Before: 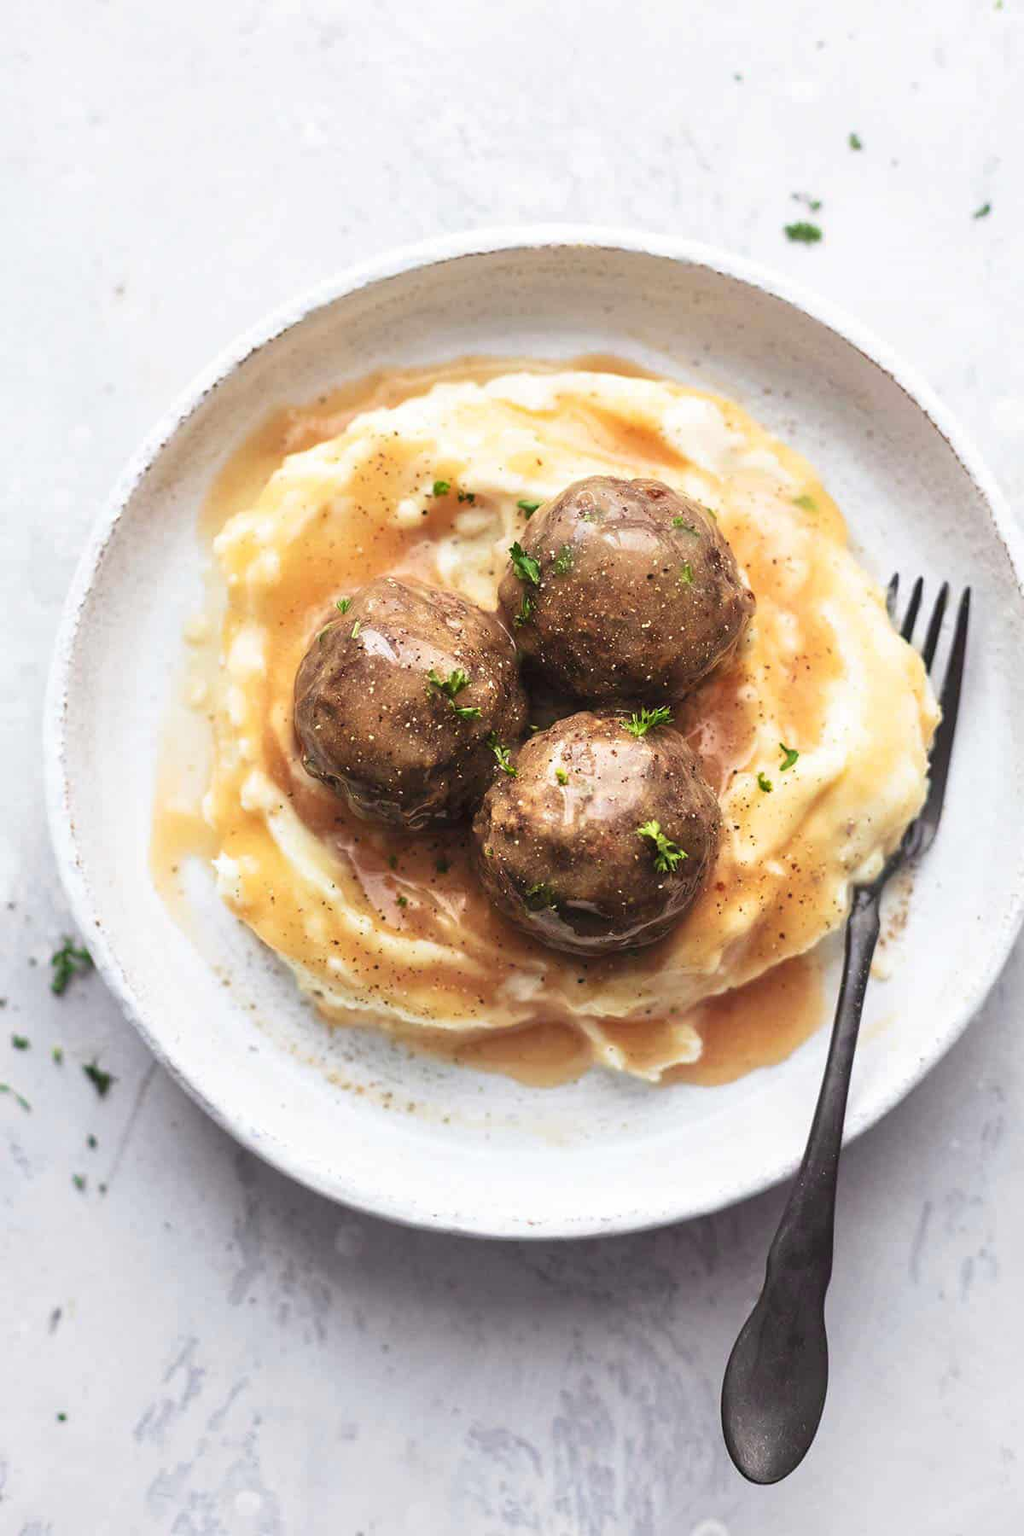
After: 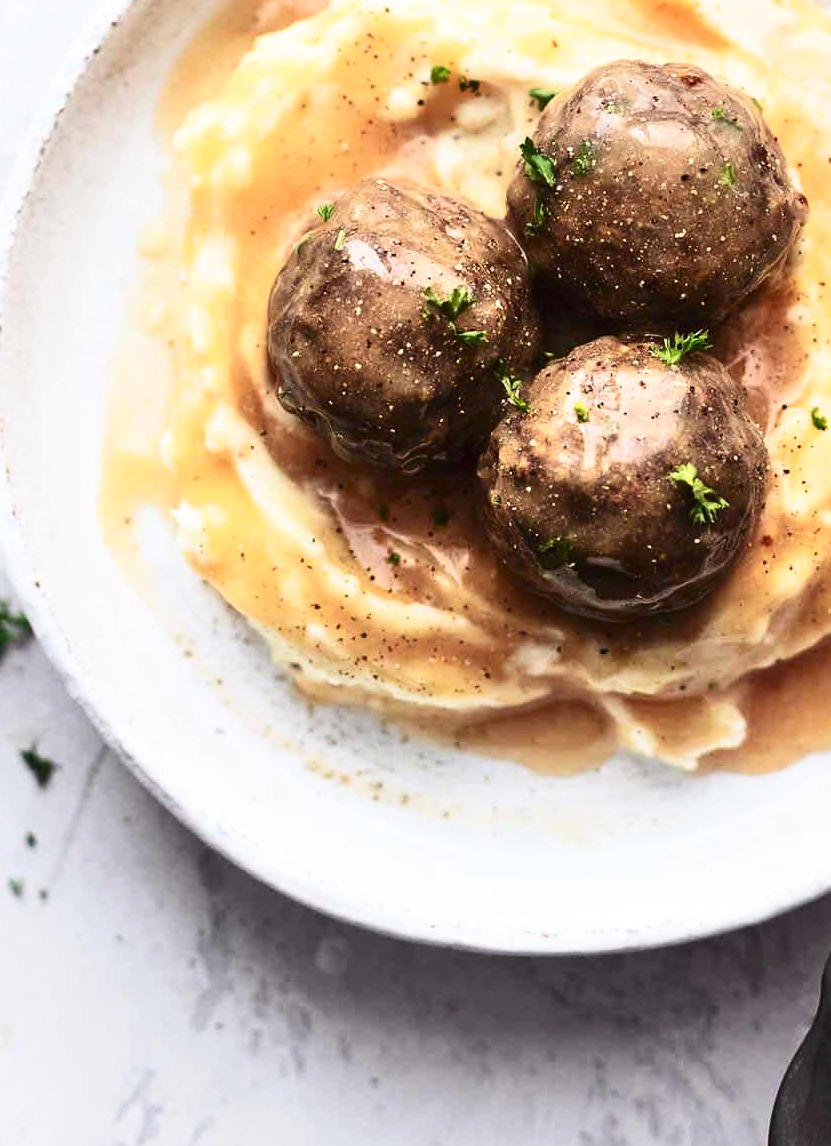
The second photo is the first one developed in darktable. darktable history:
contrast brightness saturation: contrast 0.28
crop: left 6.488%, top 27.668%, right 24.183%, bottom 8.656%
